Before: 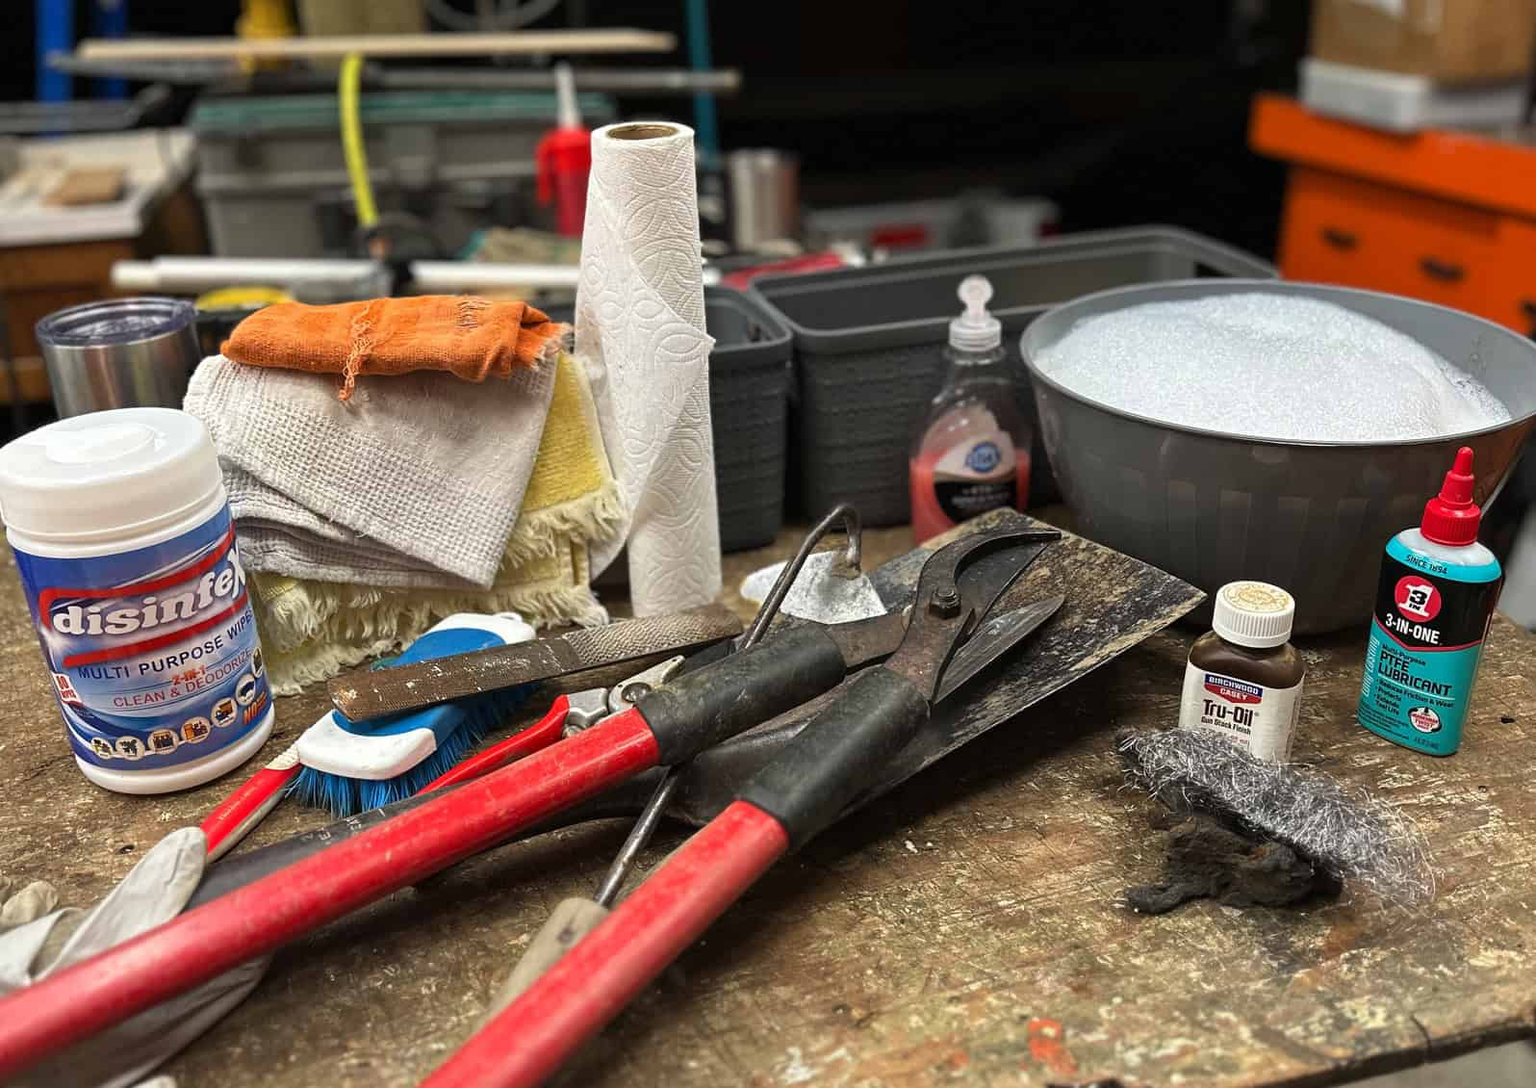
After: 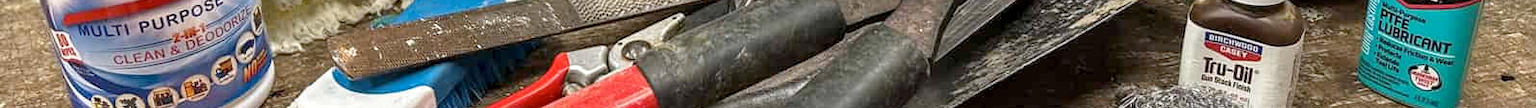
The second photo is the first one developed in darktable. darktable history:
local contrast: on, module defaults
crop and rotate: top 59.084%, bottom 30.916%
